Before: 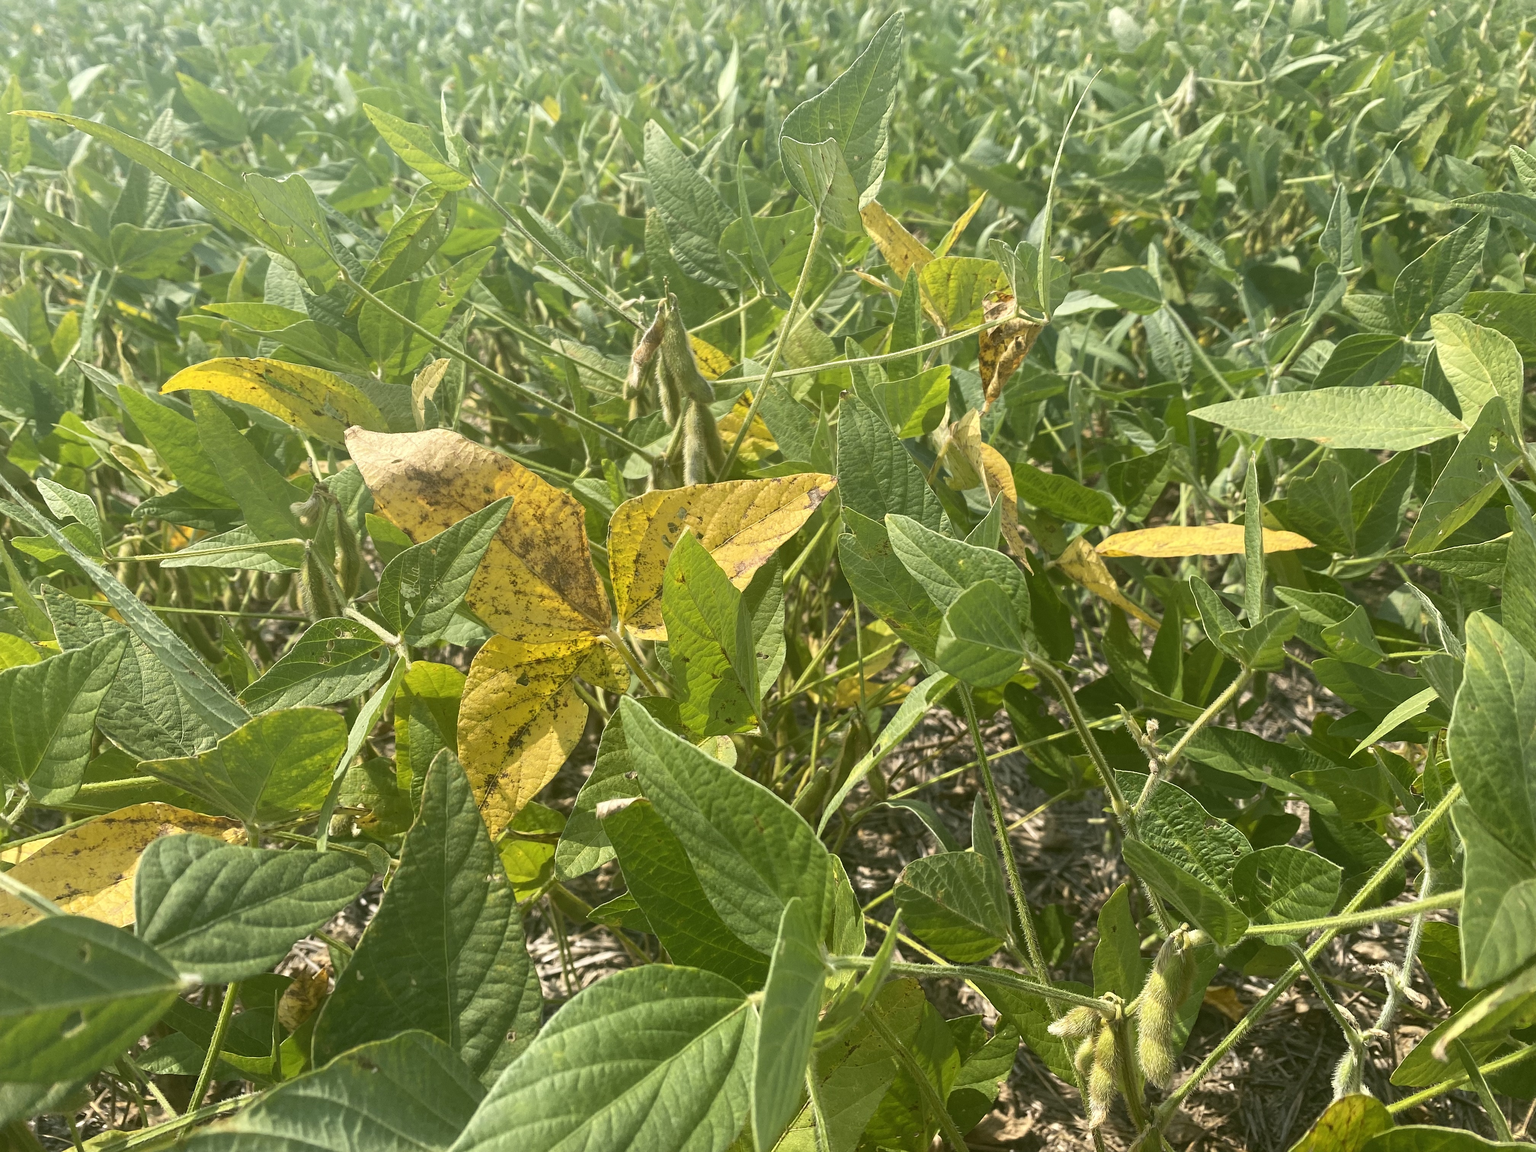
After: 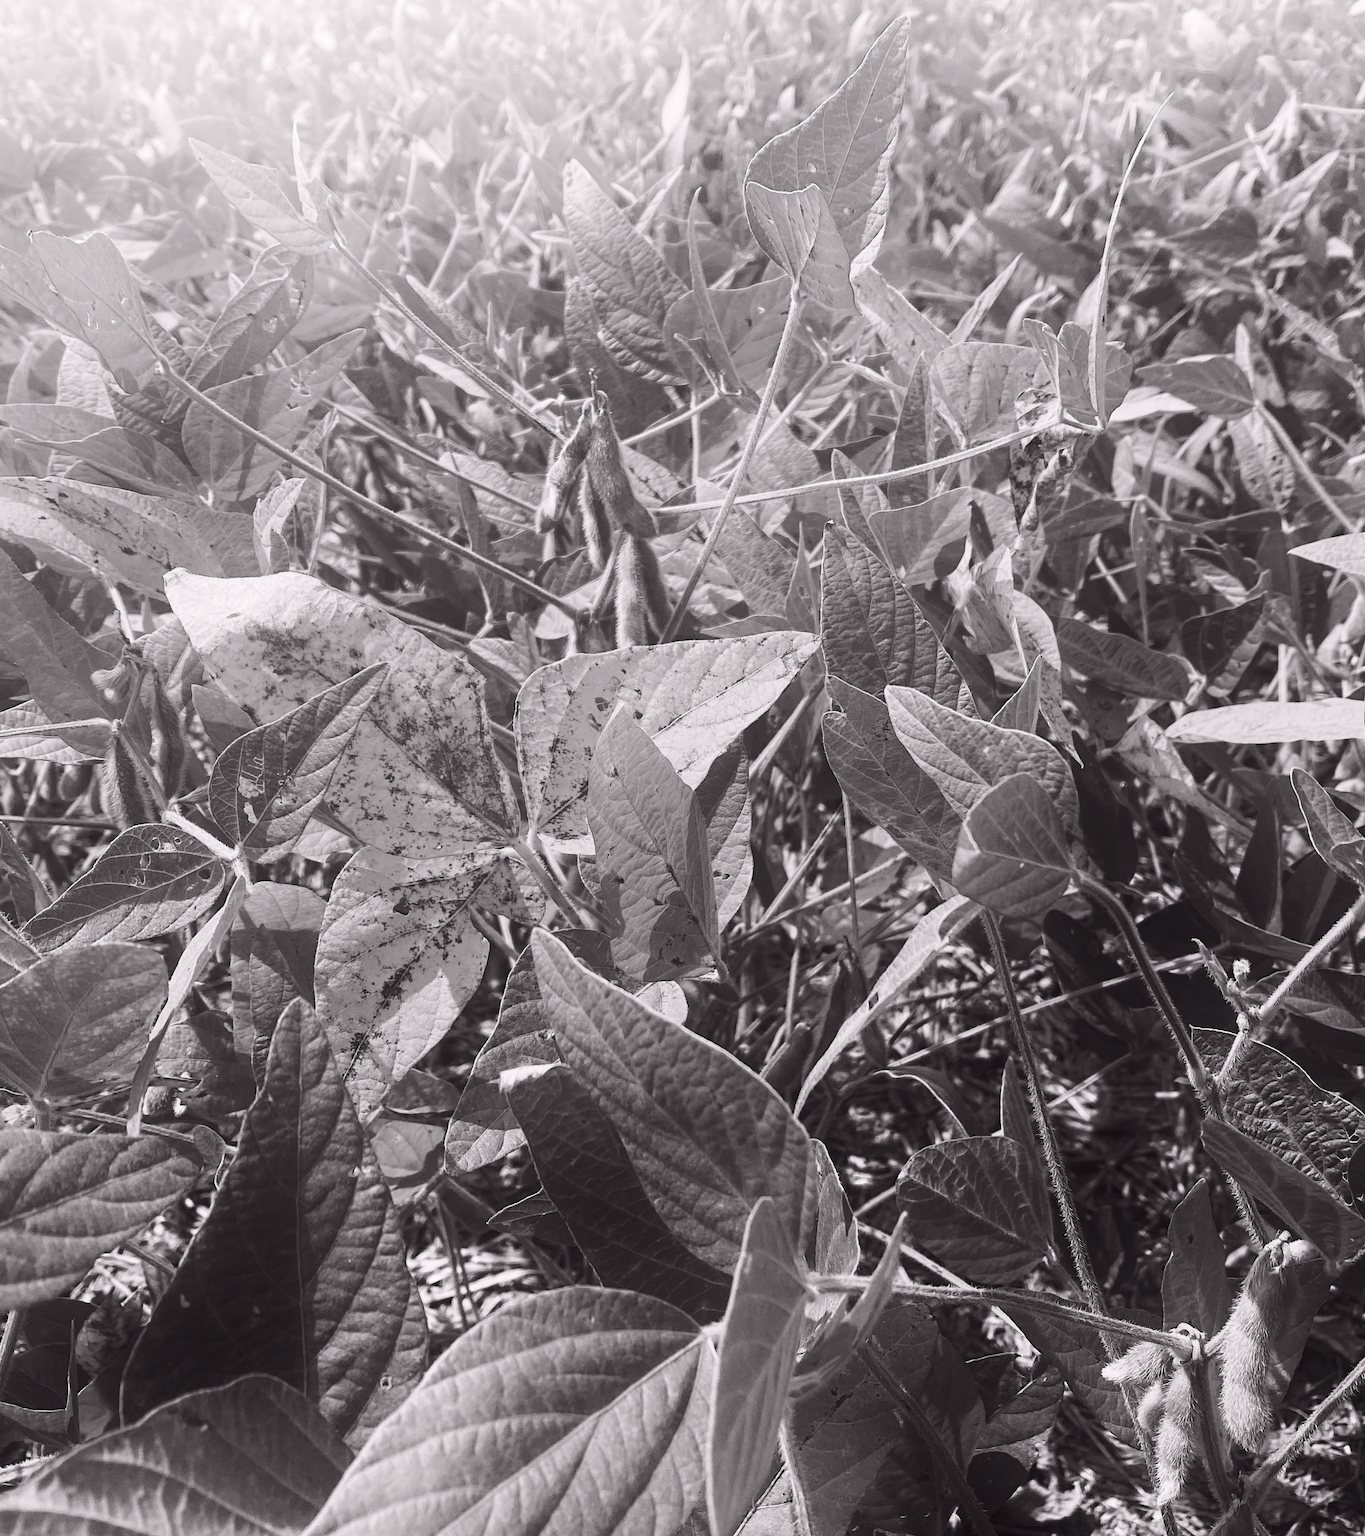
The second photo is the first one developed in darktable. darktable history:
crop and rotate: left 14.436%, right 18.898%
color balance rgb: linear chroma grading › global chroma -0.67%, saturation formula JzAzBz (2021)
color calibration: output gray [0.23, 0.37, 0.4, 0], gray › normalize channels true, illuminant same as pipeline (D50), adaptation XYZ, x 0.346, y 0.359, gamut compression 0
shadows and highlights: shadows -90, highlights 90, soften with gaussian
tone curve: curves: ch0 [(0, 0.023) (0.103, 0.087) (0.295, 0.297) (0.445, 0.531) (0.553, 0.665) (0.735, 0.843) (0.994, 1)]; ch1 [(0, 0) (0.414, 0.395) (0.447, 0.447) (0.485, 0.5) (0.512, 0.524) (0.542, 0.581) (0.581, 0.632) (0.646, 0.715) (1, 1)]; ch2 [(0, 0) (0.369, 0.388) (0.449, 0.431) (0.478, 0.471) (0.516, 0.517) (0.579, 0.624) (0.674, 0.775) (1, 1)], color space Lab, independent channels, preserve colors none
